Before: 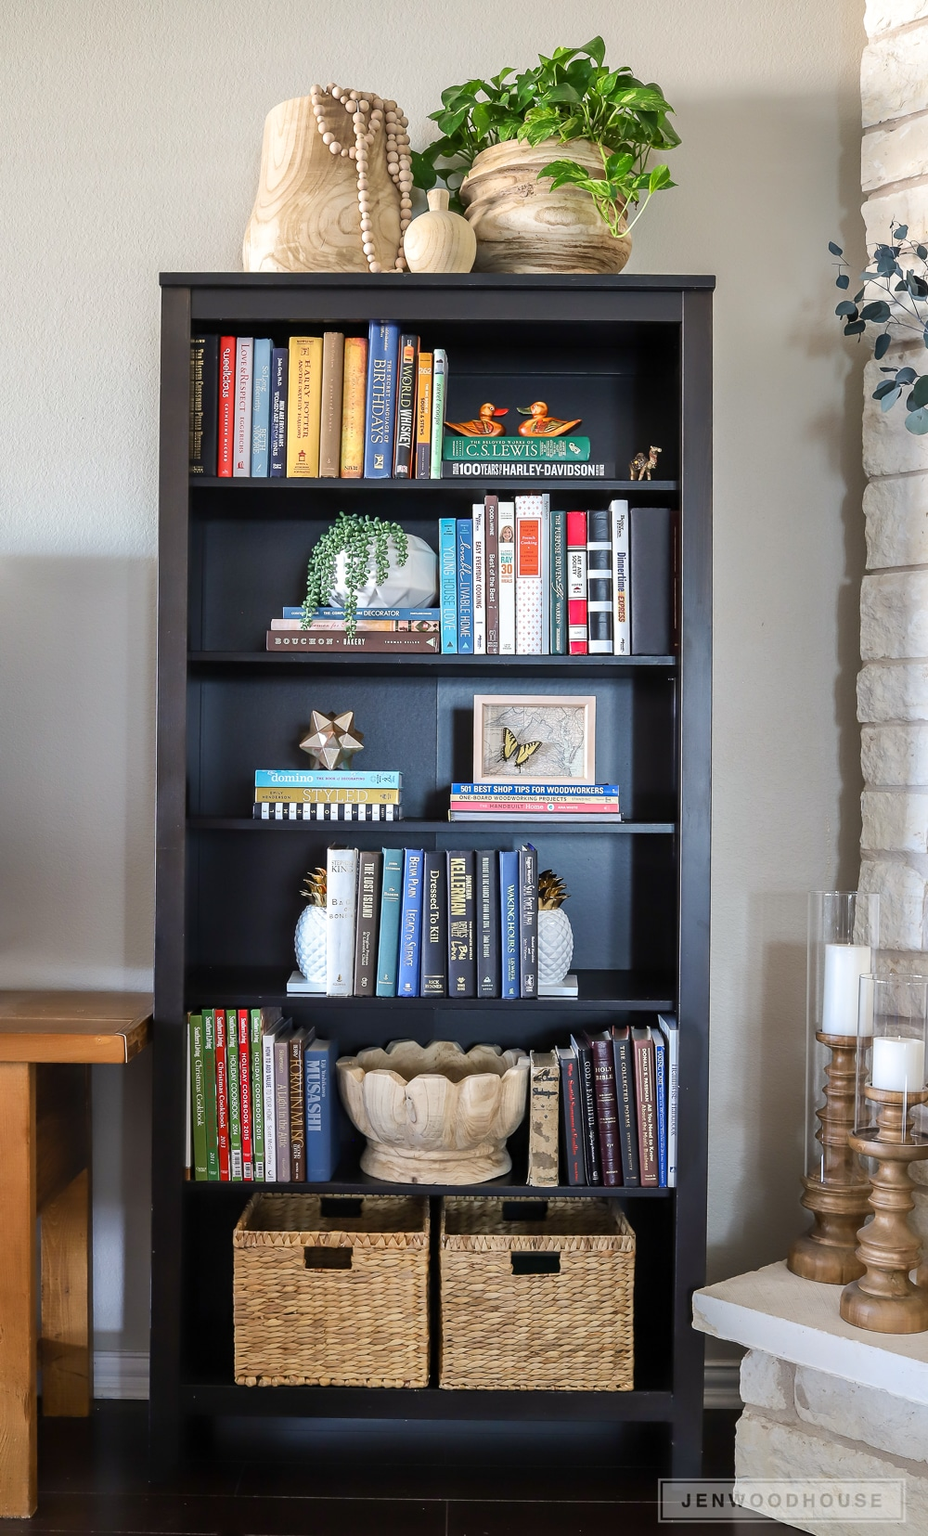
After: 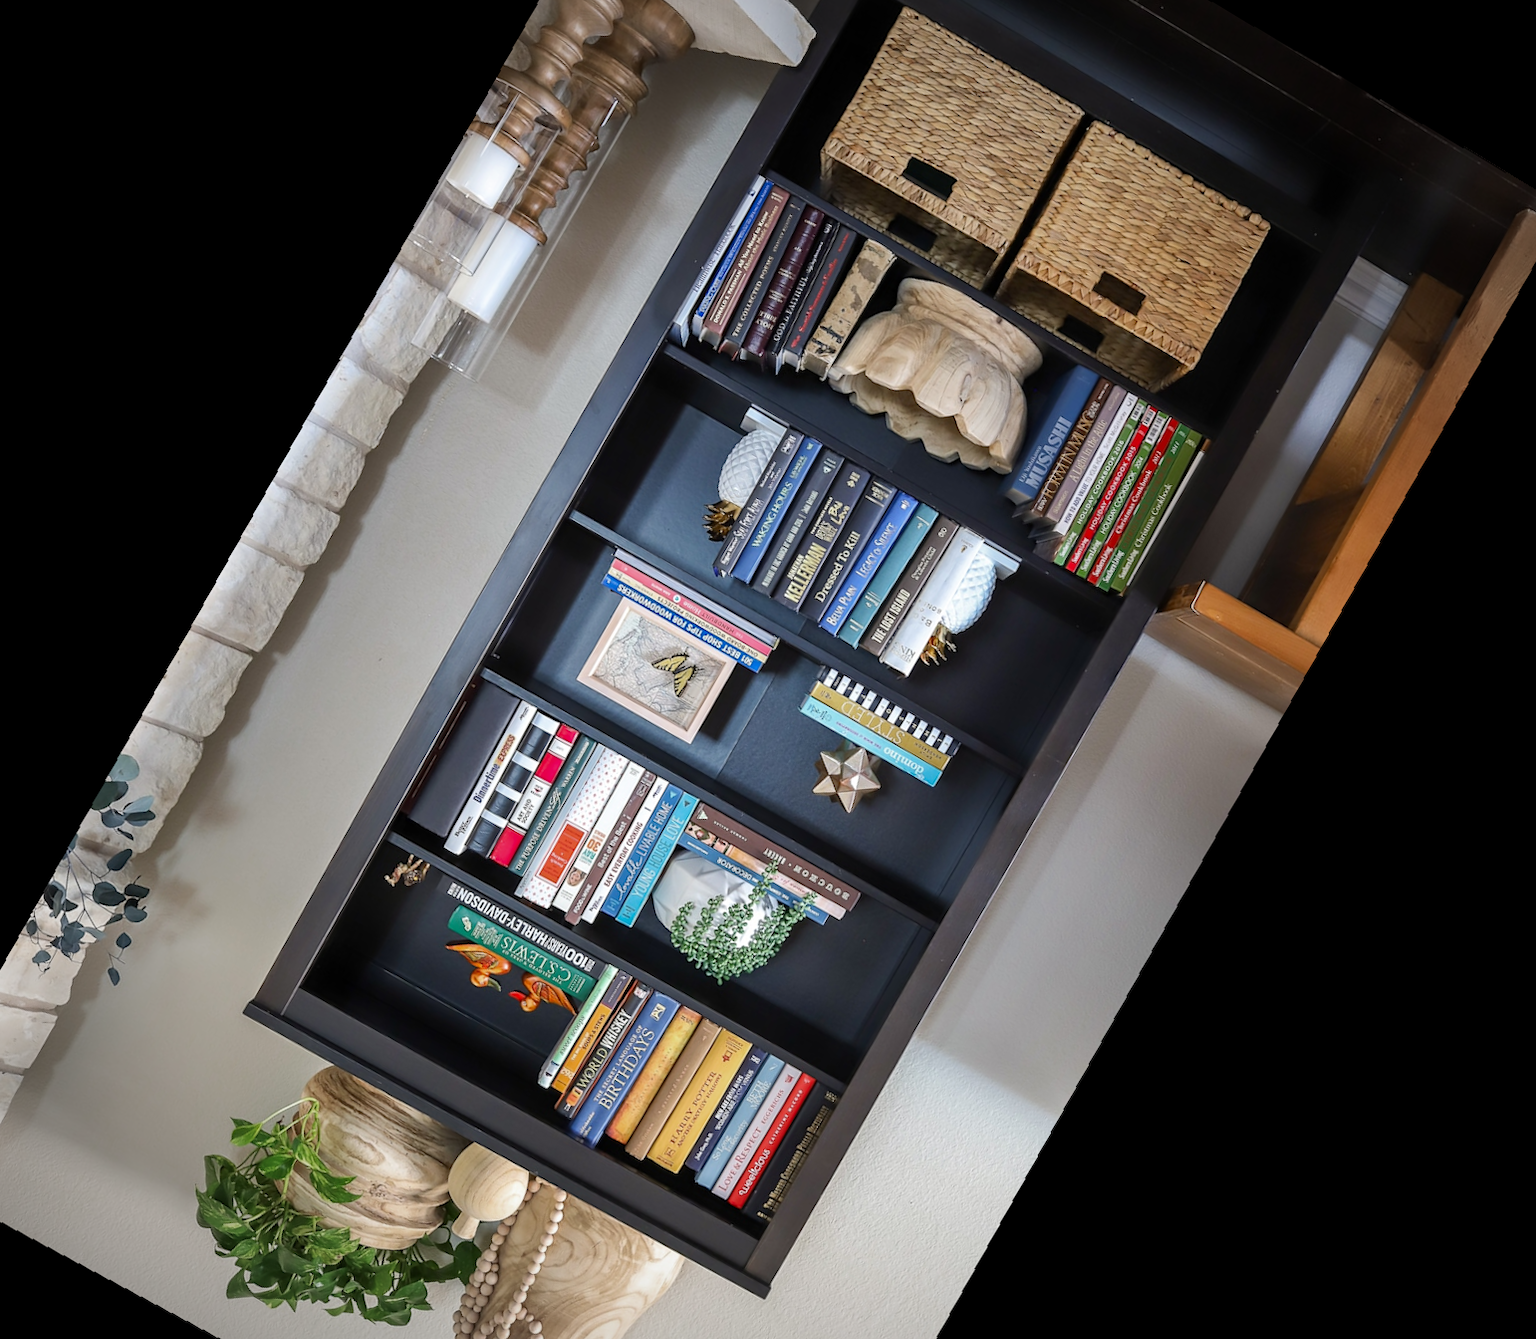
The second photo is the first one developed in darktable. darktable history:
rotate and perspective: rotation -2.22°, lens shift (horizontal) -0.022, automatic cropping off
vignetting: automatic ratio true
color zones: curves: ch0 [(0, 0.444) (0.143, 0.442) (0.286, 0.441) (0.429, 0.441) (0.571, 0.441) (0.714, 0.441) (0.857, 0.442) (1, 0.444)]
crop and rotate: angle 148.68°, left 9.111%, top 15.603%, right 4.588%, bottom 17.041%
